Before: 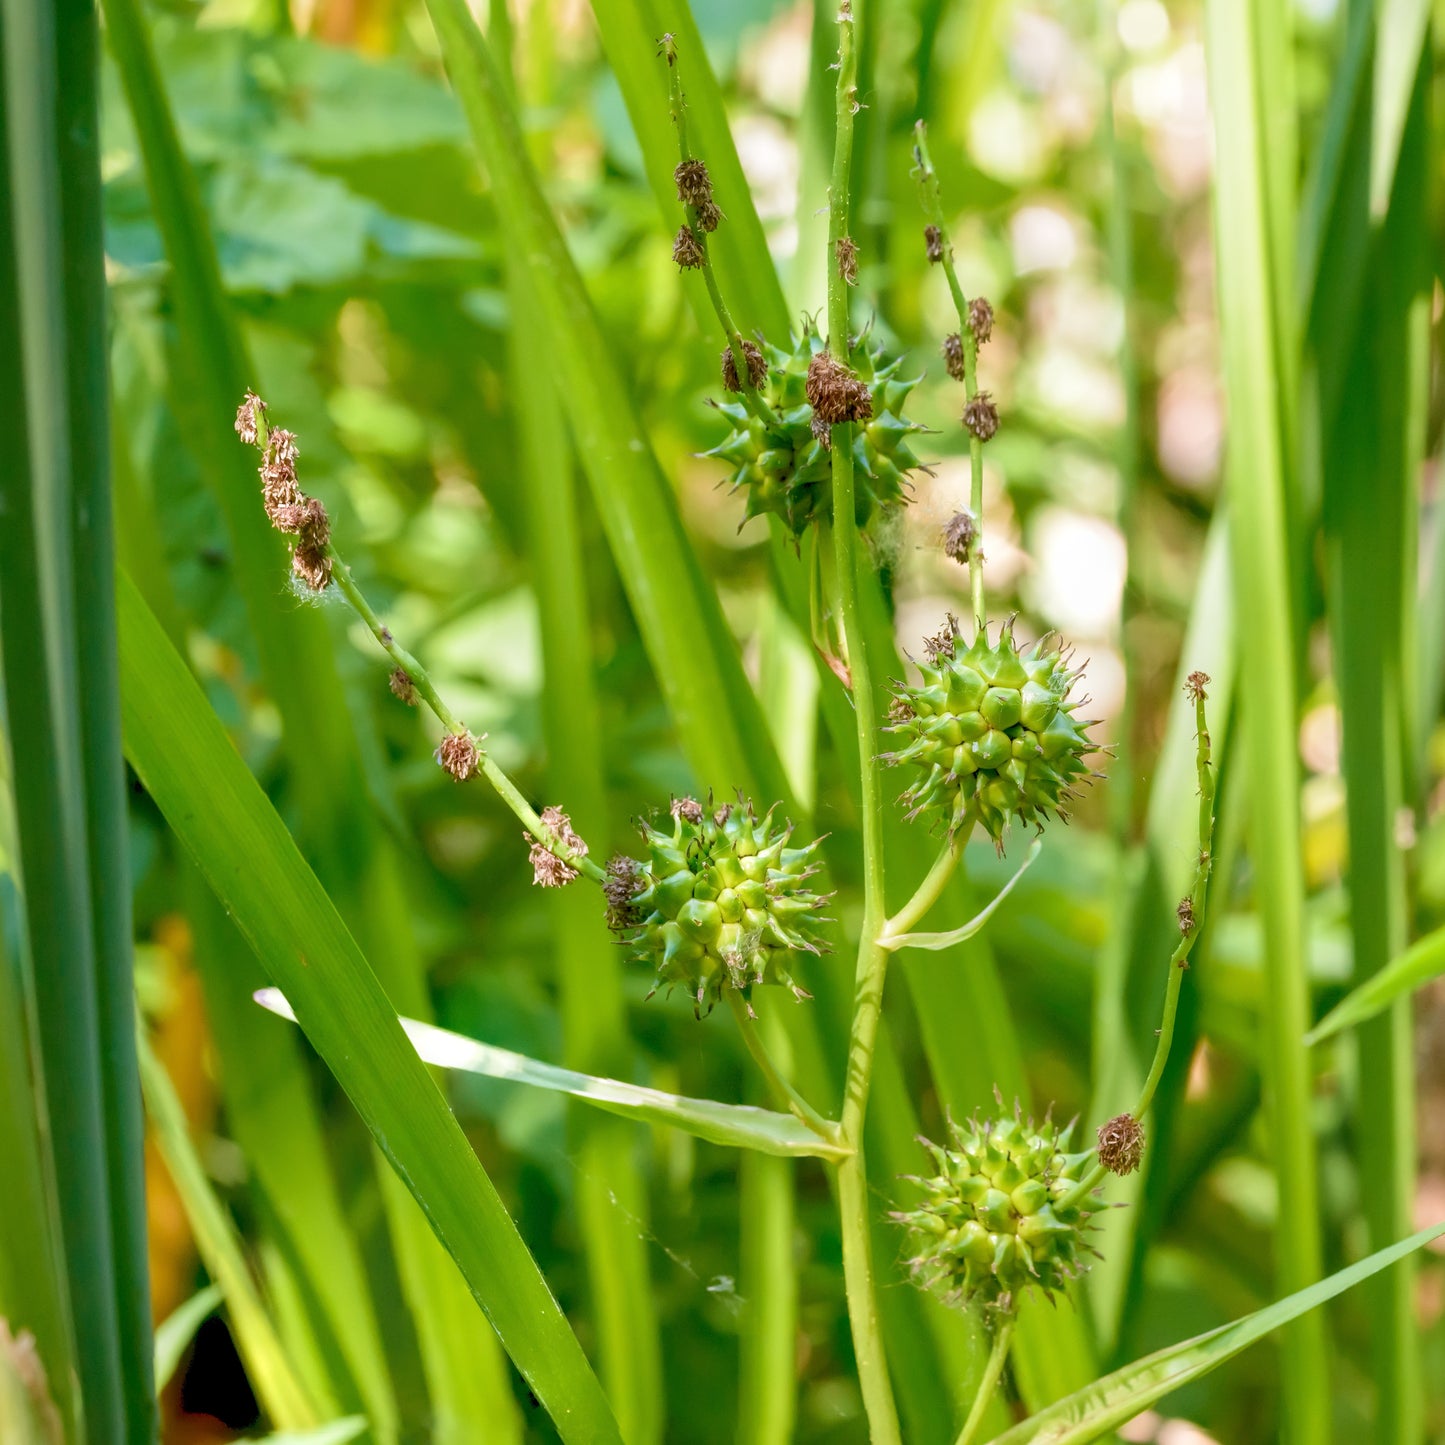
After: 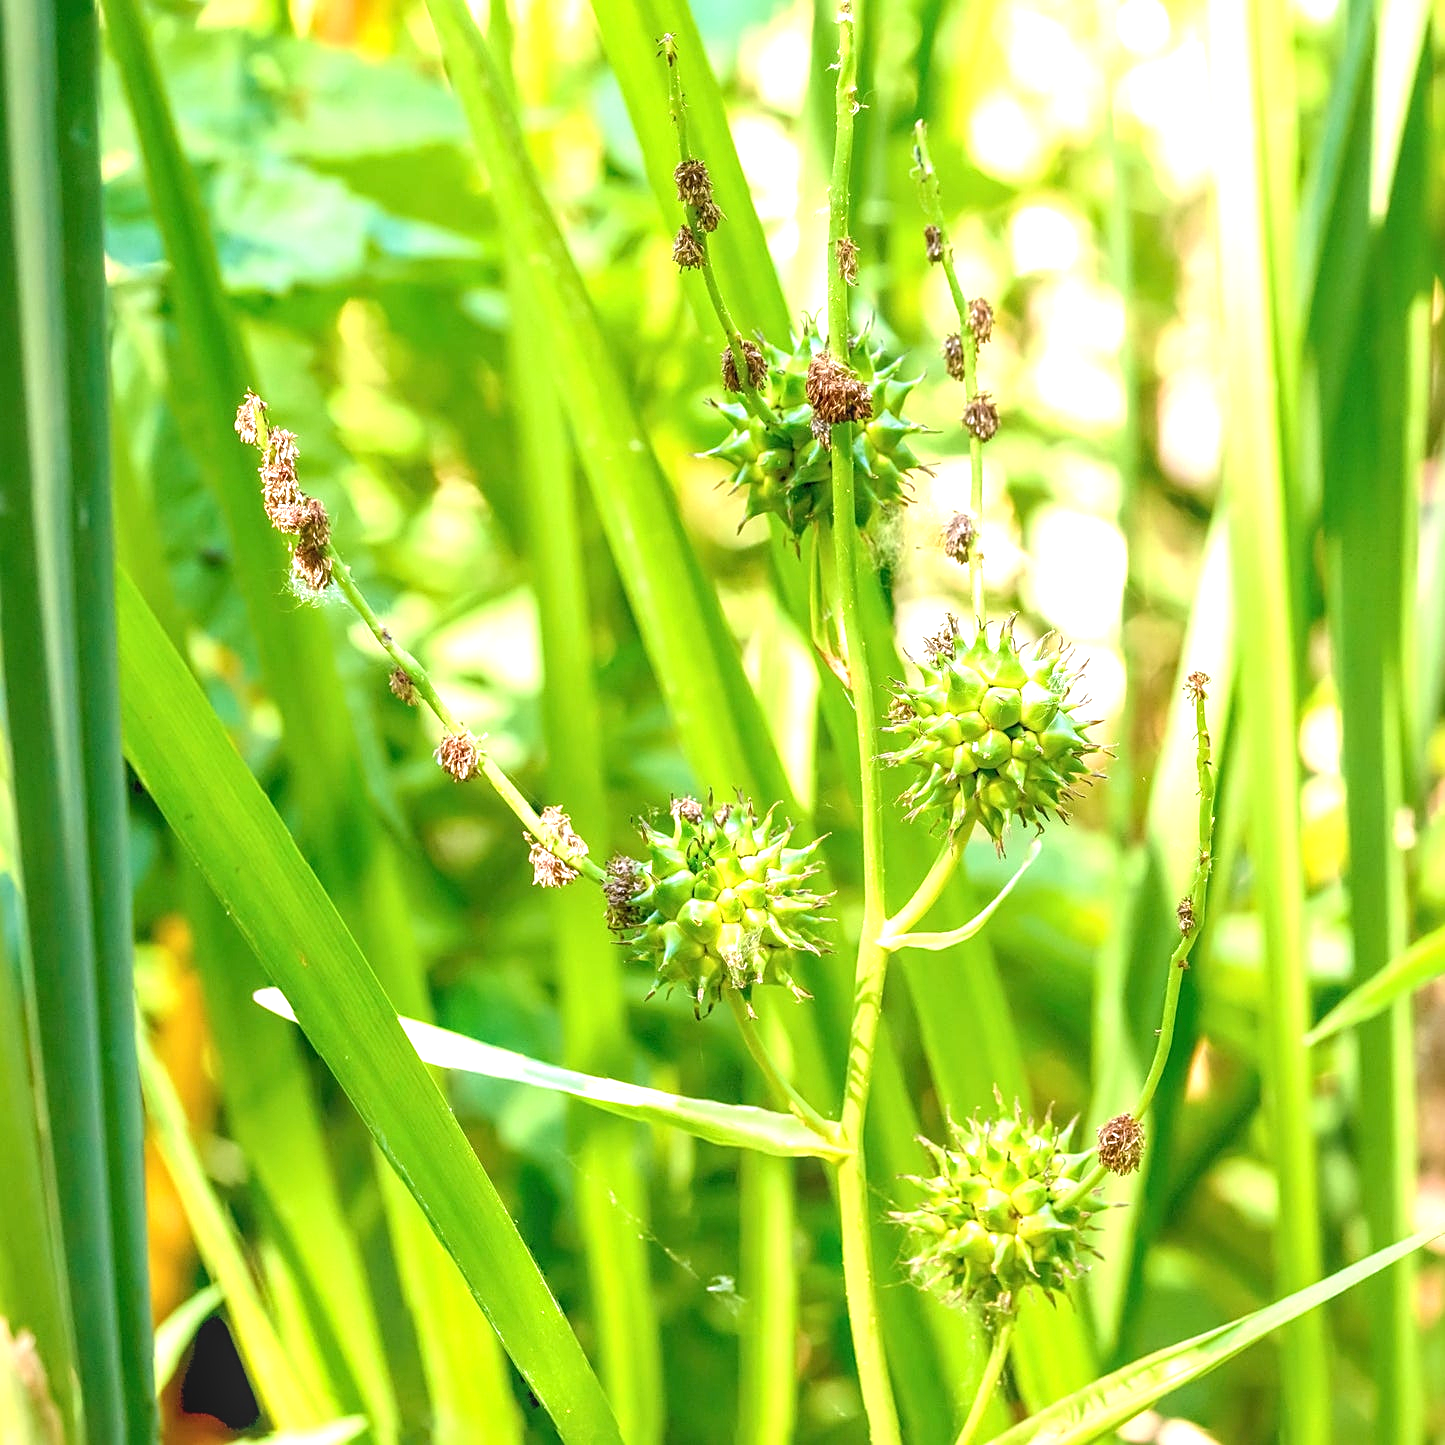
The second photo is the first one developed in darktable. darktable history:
contrast brightness saturation: contrast 0.072
local contrast: detail 109%
exposure: black level correction 0, exposure 1.107 EV, compensate highlight preservation false
sharpen: on, module defaults
